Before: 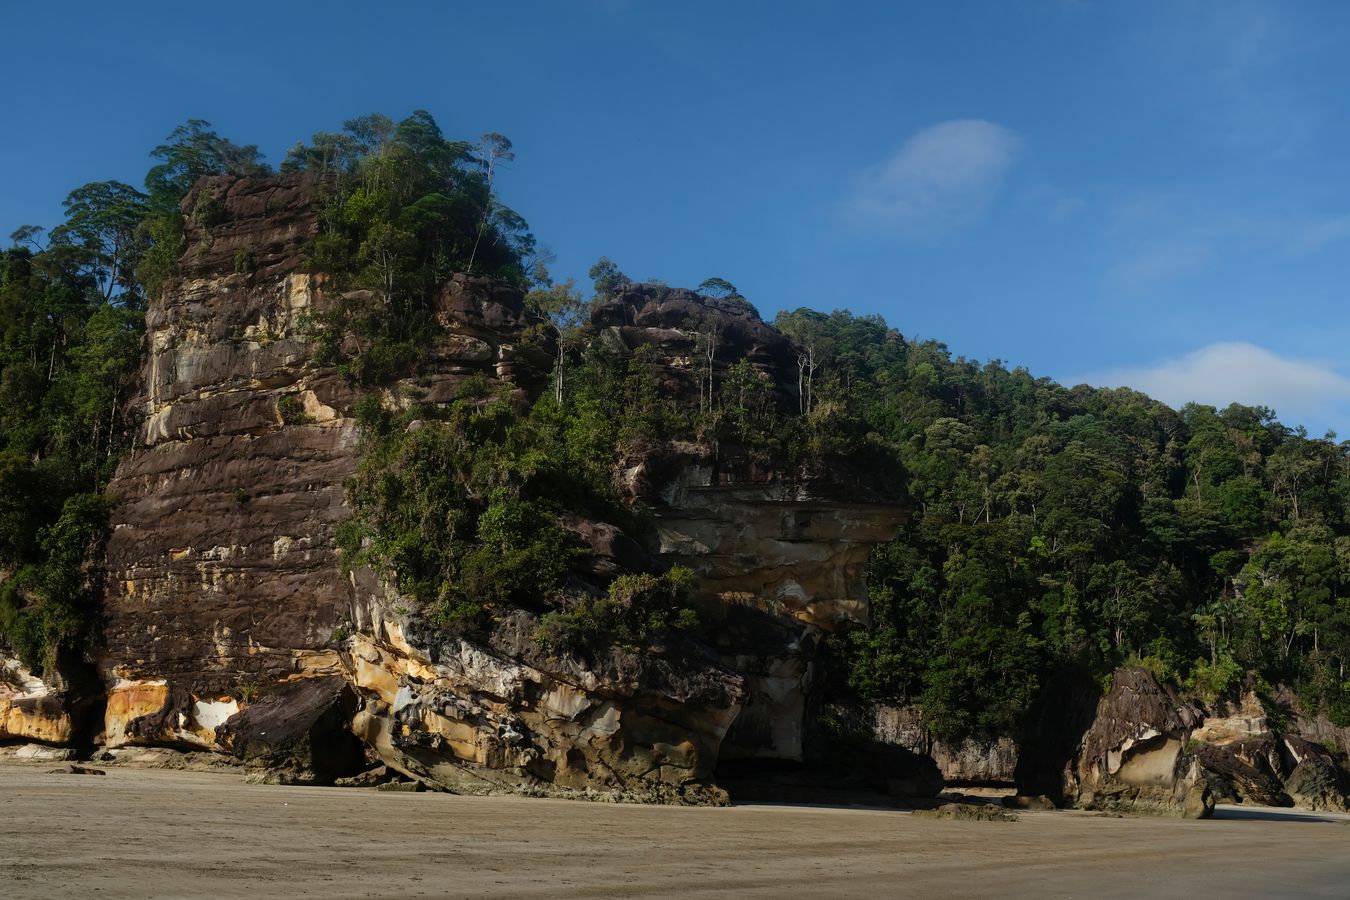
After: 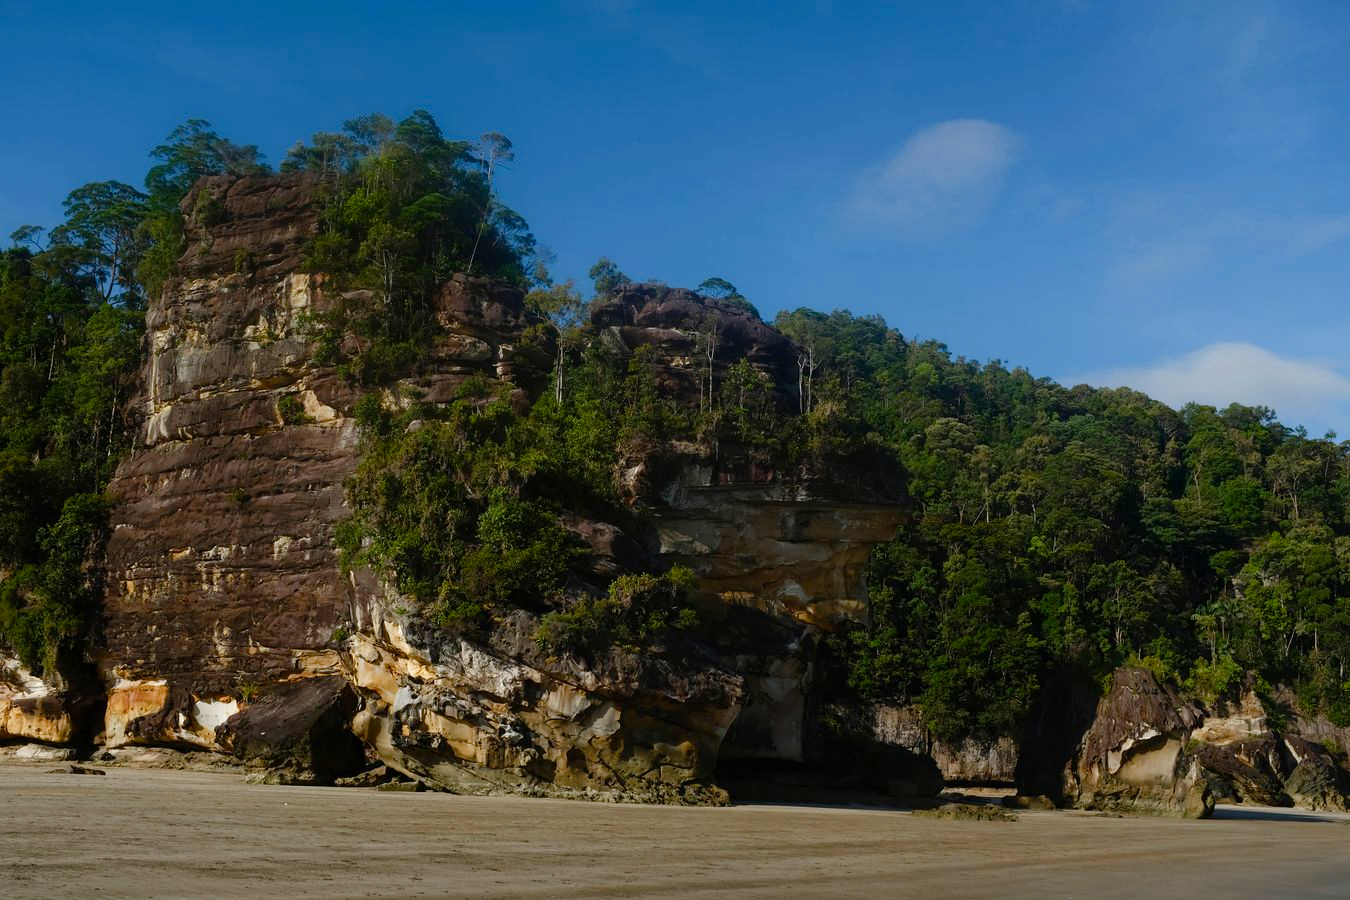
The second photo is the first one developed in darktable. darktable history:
color balance rgb: perceptual saturation grading › global saturation 25.218%, perceptual saturation grading › highlights -50.042%, perceptual saturation grading › shadows 30.393%
